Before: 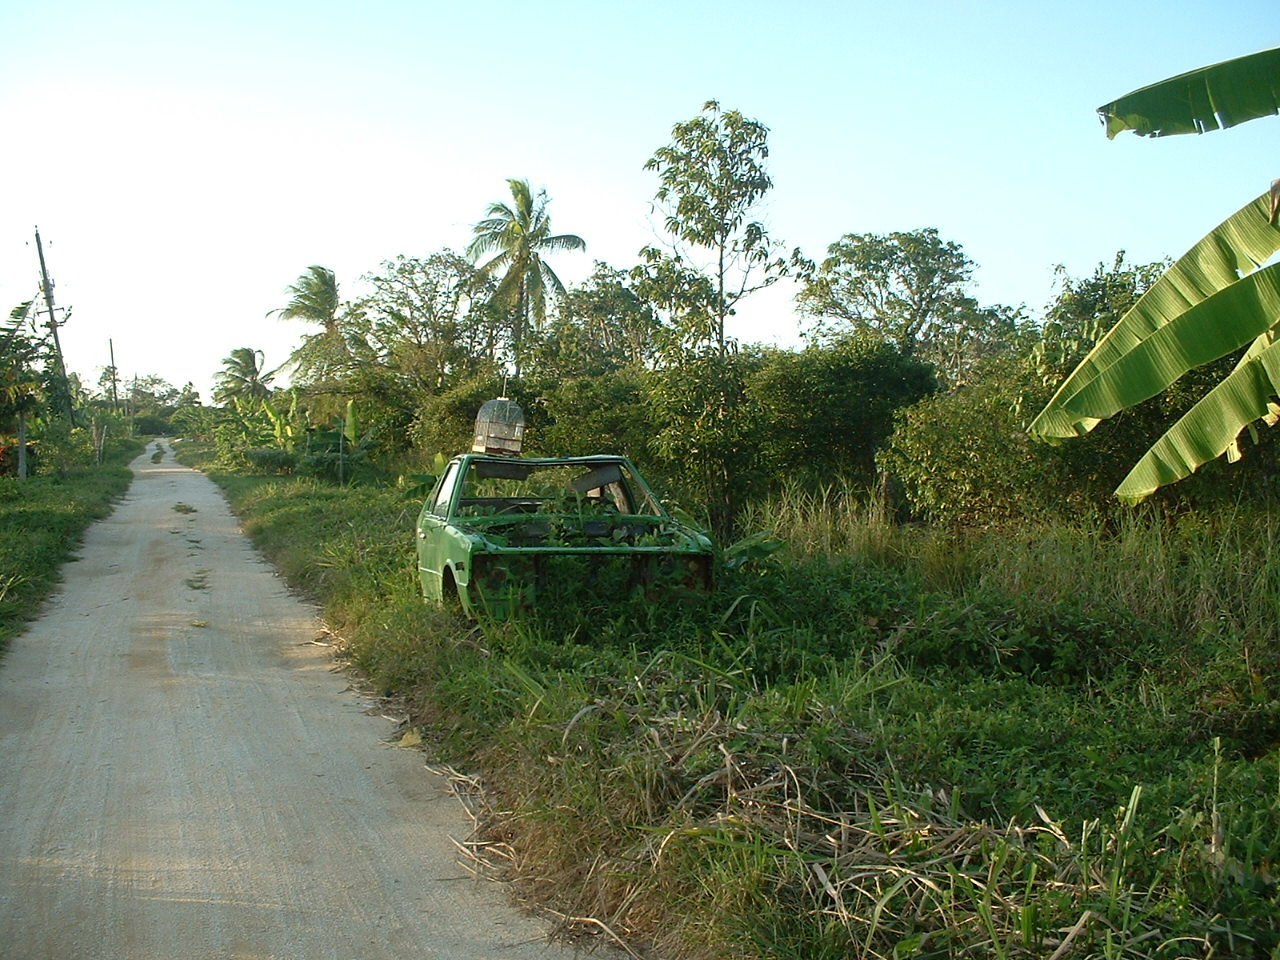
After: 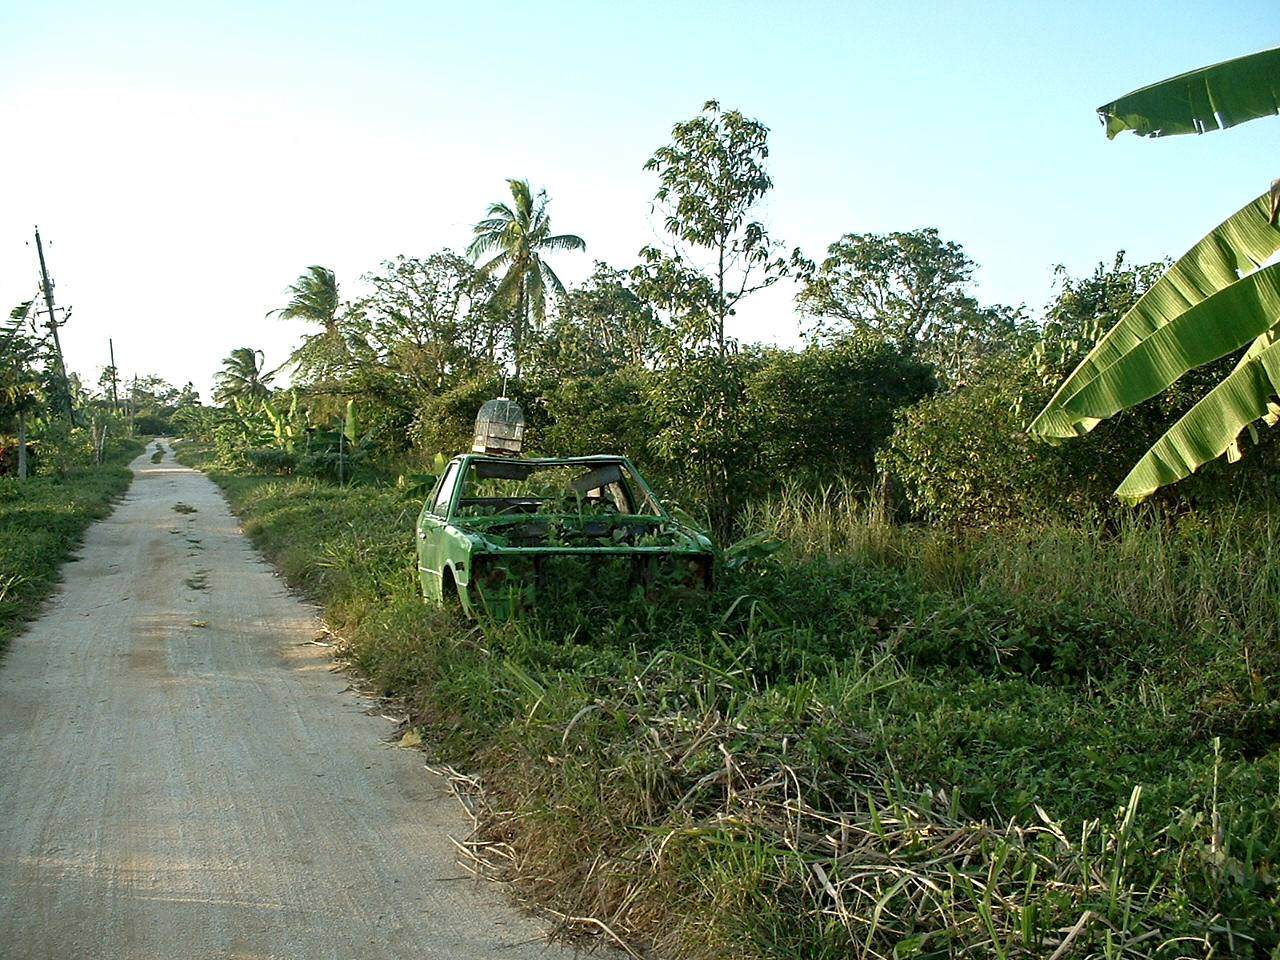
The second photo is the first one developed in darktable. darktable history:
contrast equalizer: y [[0.51, 0.537, 0.559, 0.574, 0.599, 0.618], [0.5 ×6], [0.5 ×6], [0 ×6], [0 ×6]]
